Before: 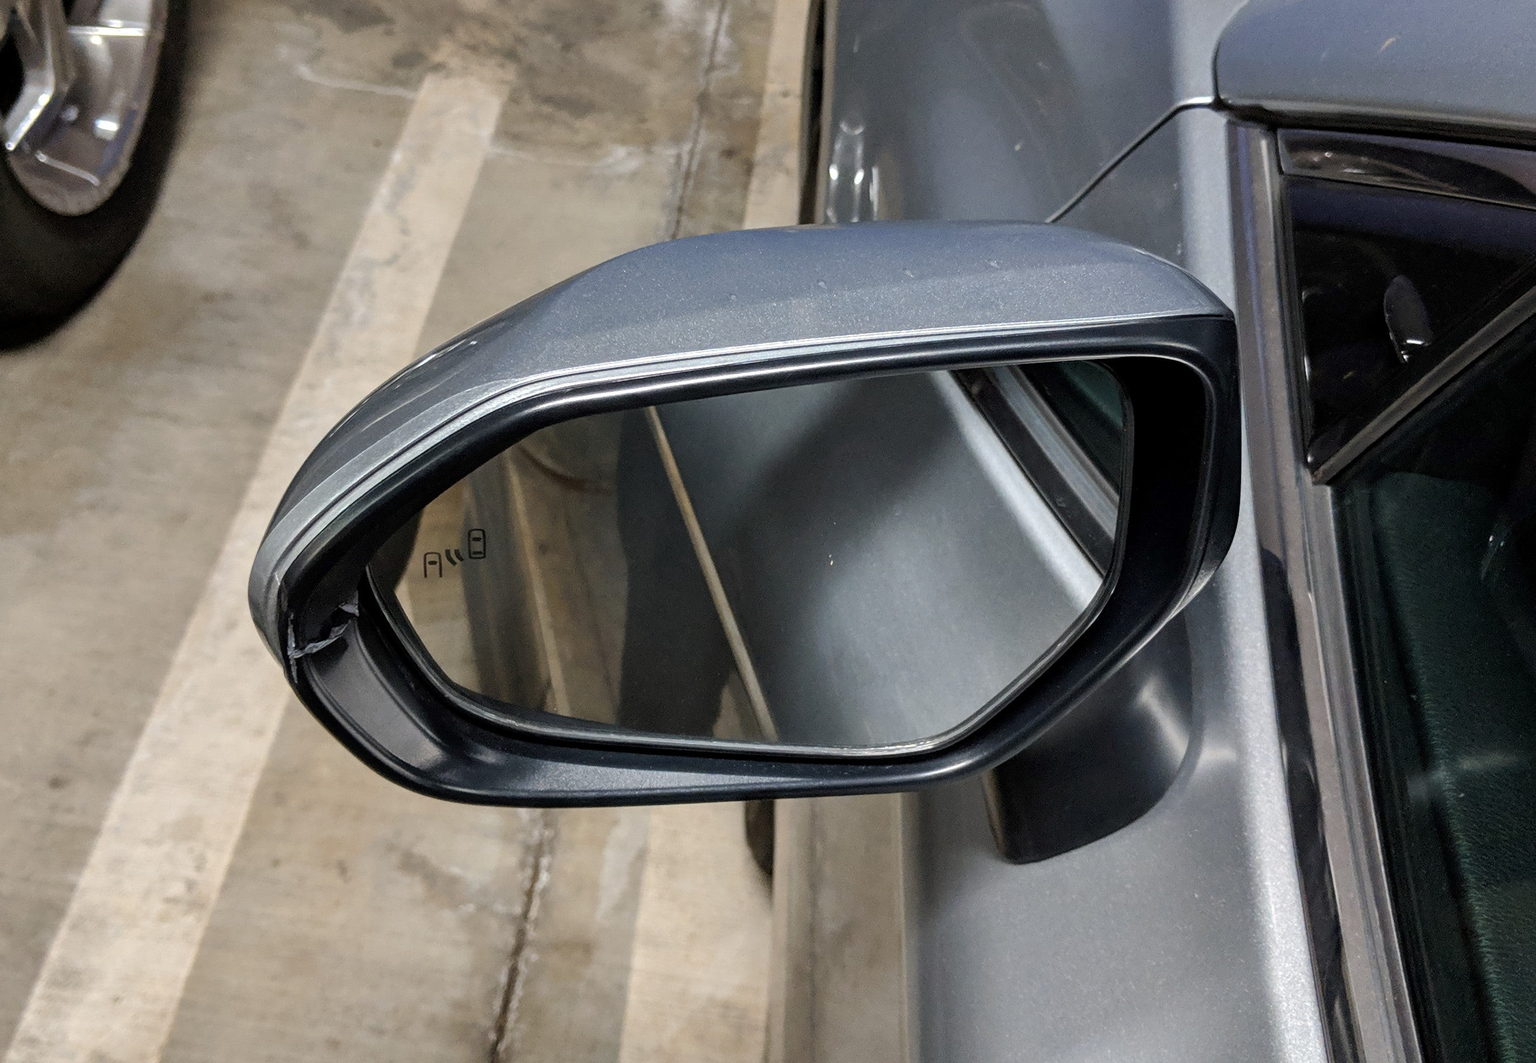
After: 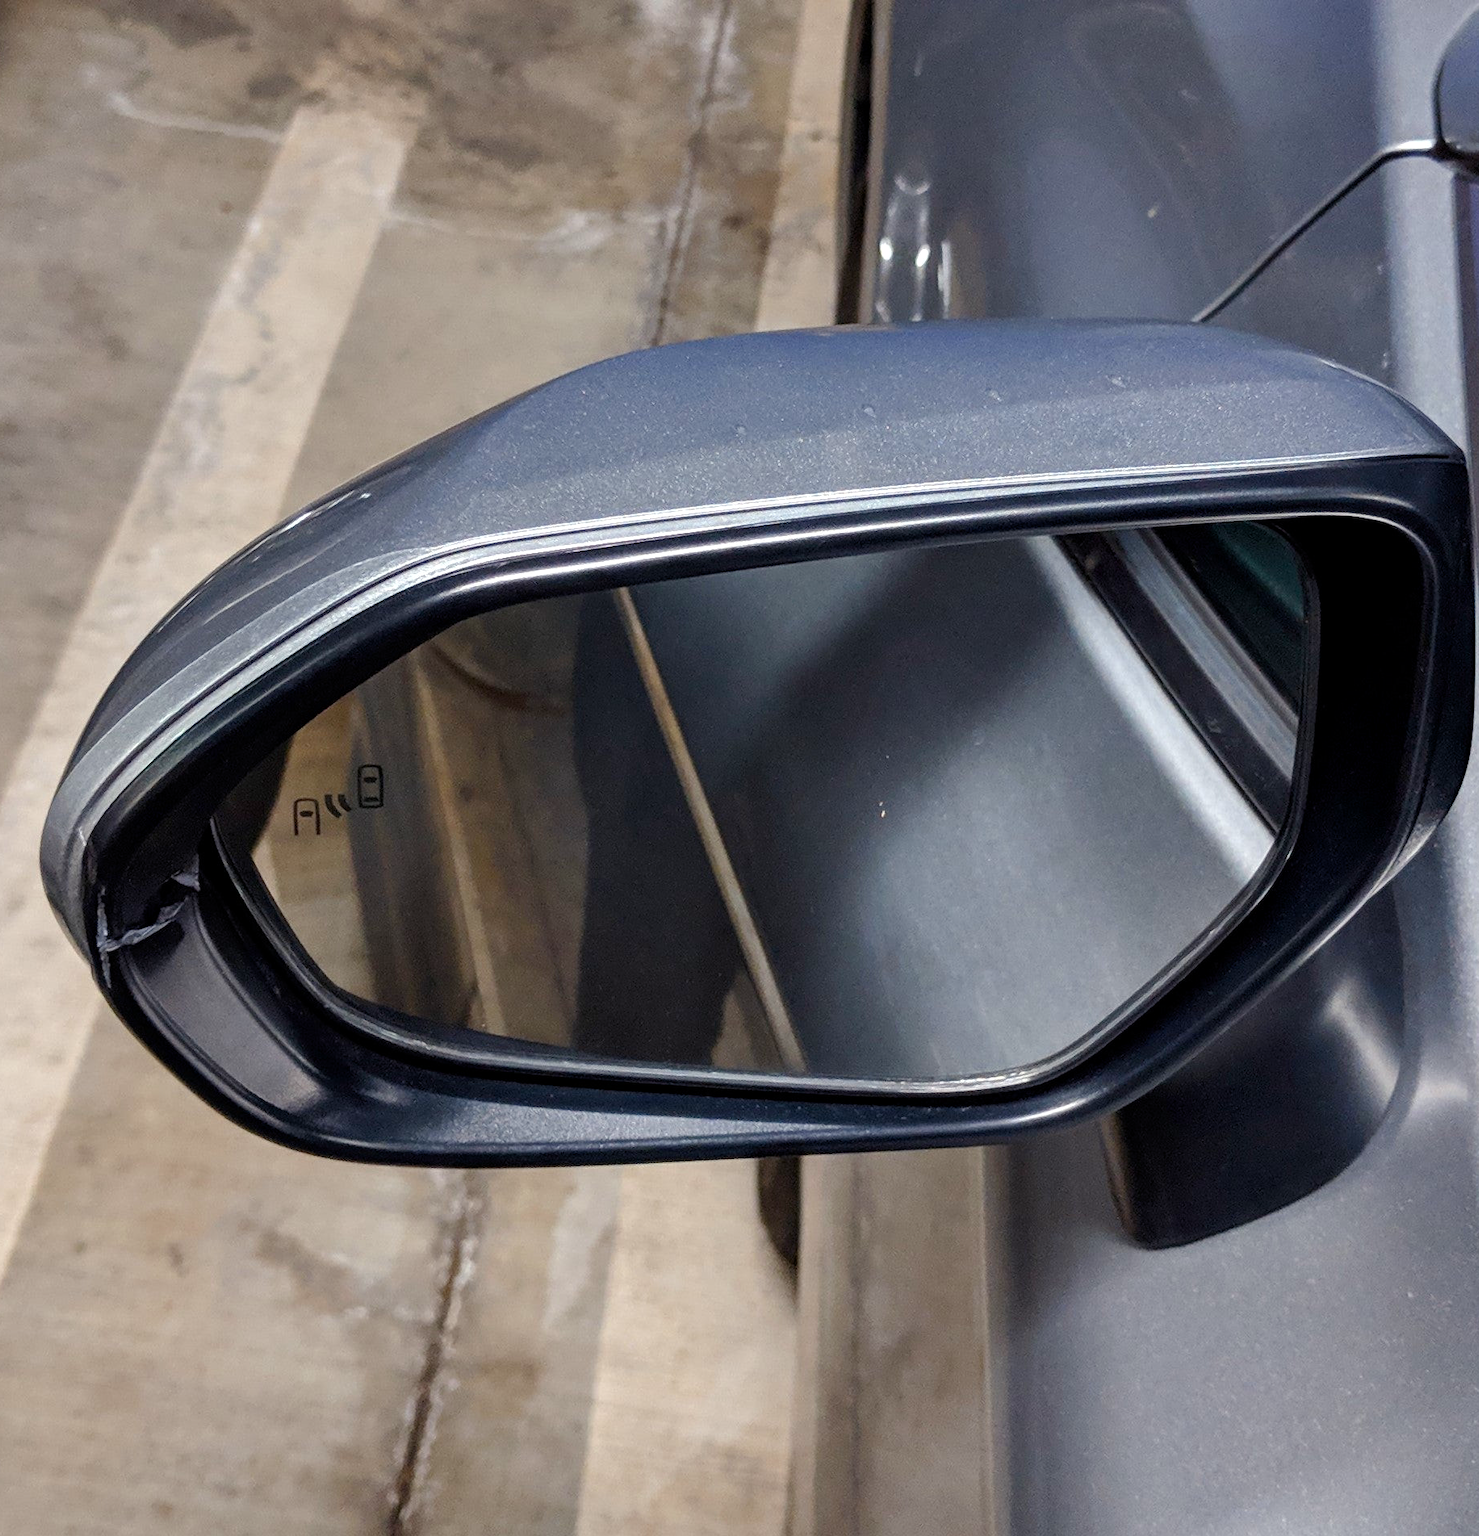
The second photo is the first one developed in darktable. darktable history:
crop and rotate: left 14.436%, right 18.898%
color balance: gamma [0.9, 0.988, 0.975, 1.025], gain [1.05, 1, 1, 1]
color balance rgb: perceptual saturation grading › global saturation 20%, perceptual saturation grading › highlights -25%, perceptual saturation grading › shadows 25%
